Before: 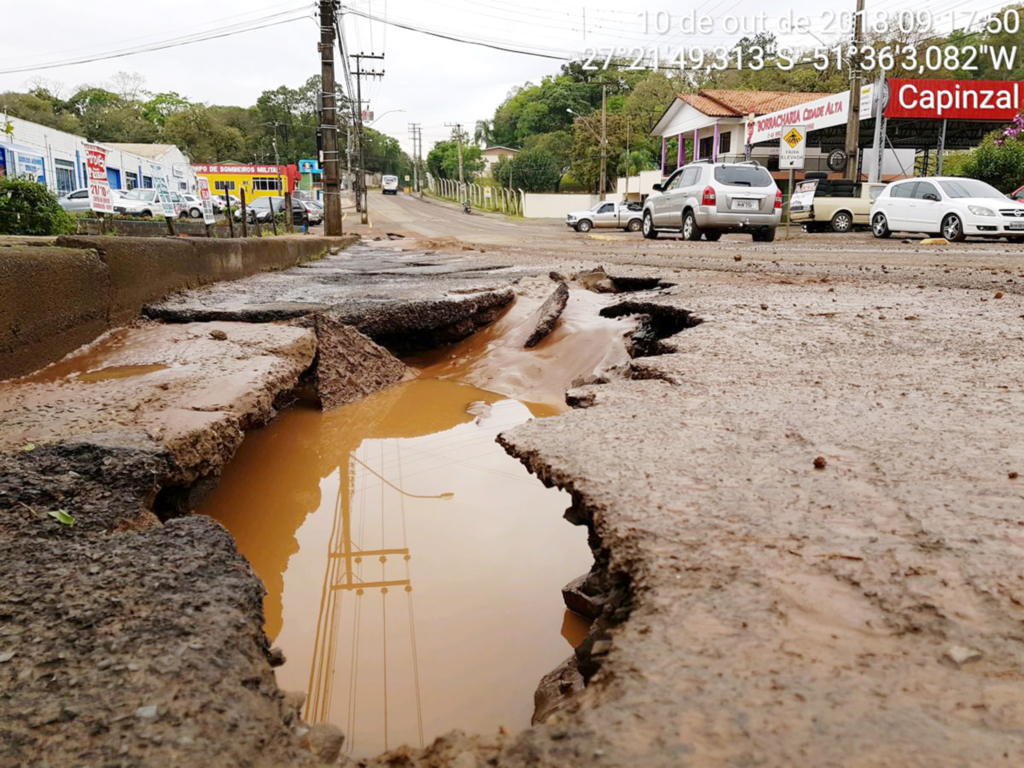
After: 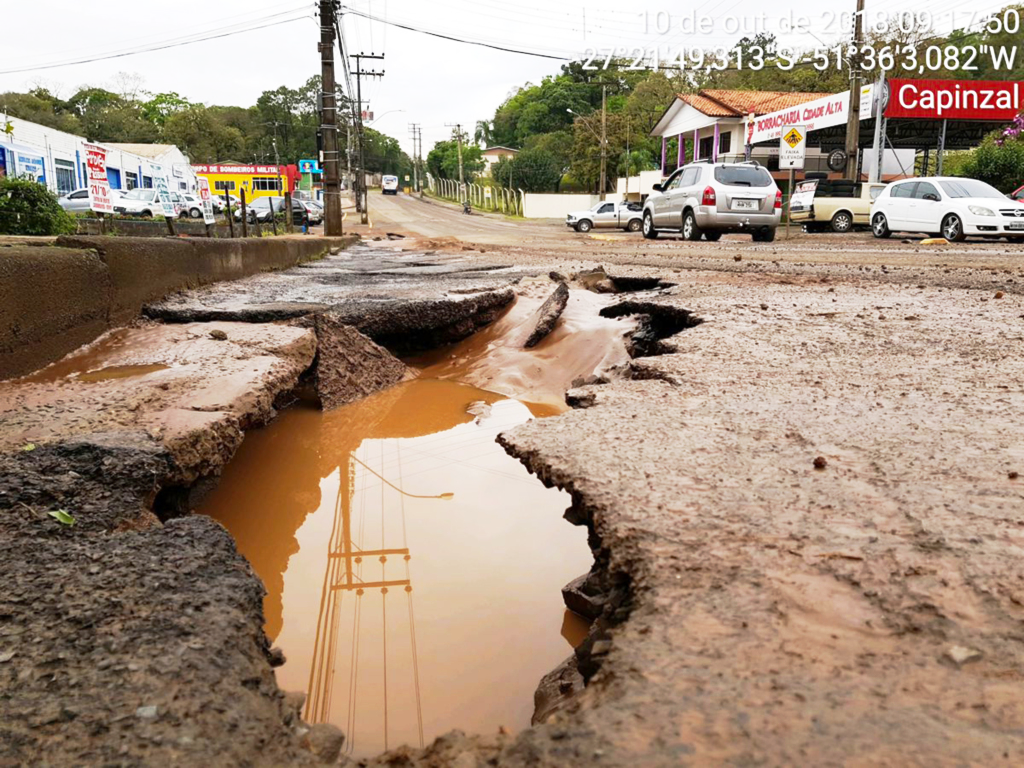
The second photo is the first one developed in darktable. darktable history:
base curve: curves: ch0 [(0, 0) (0.257, 0.25) (0.482, 0.586) (0.757, 0.871) (1, 1)], preserve colors none
shadows and highlights: shadows 32.15, highlights -31.9, soften with gaussian
